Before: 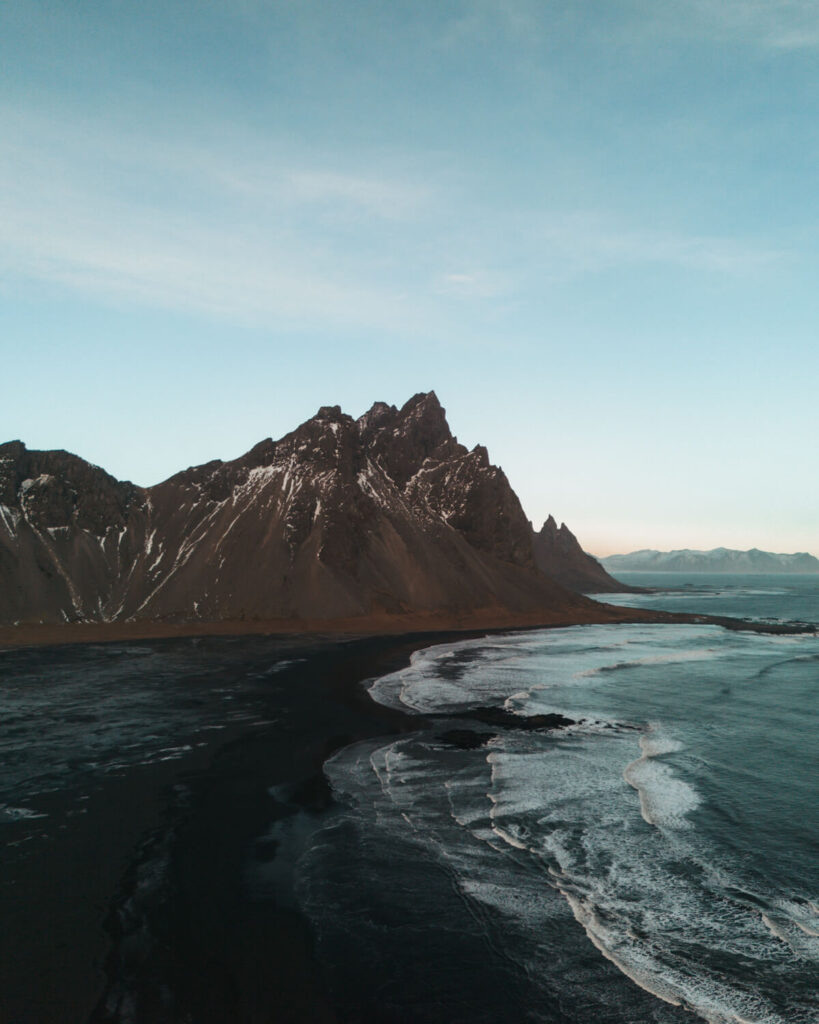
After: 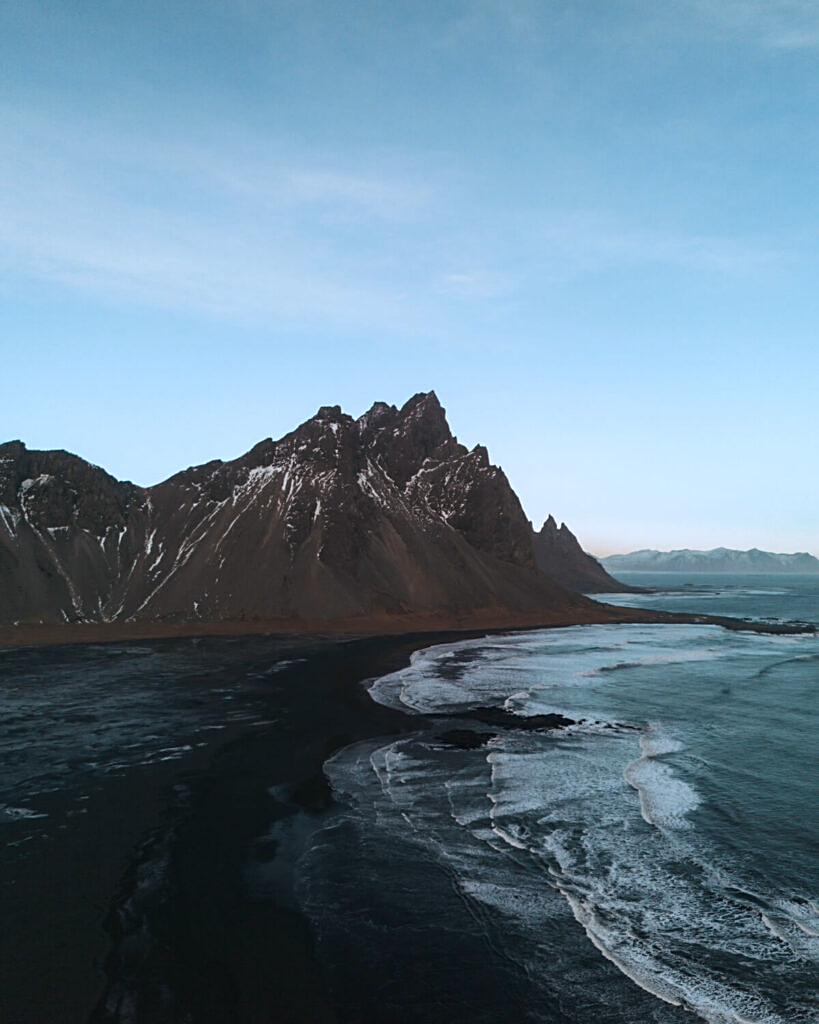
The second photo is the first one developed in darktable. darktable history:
white balance: red 0.931, blue 1.11
sharpen: on, module defaults
